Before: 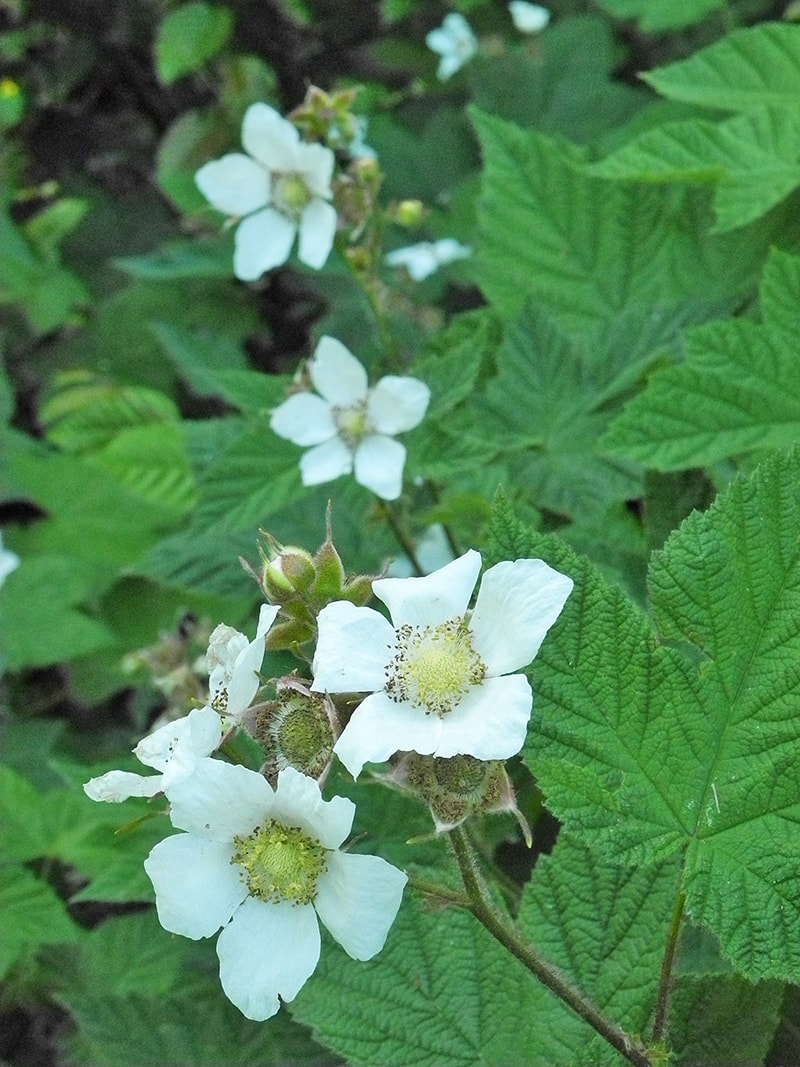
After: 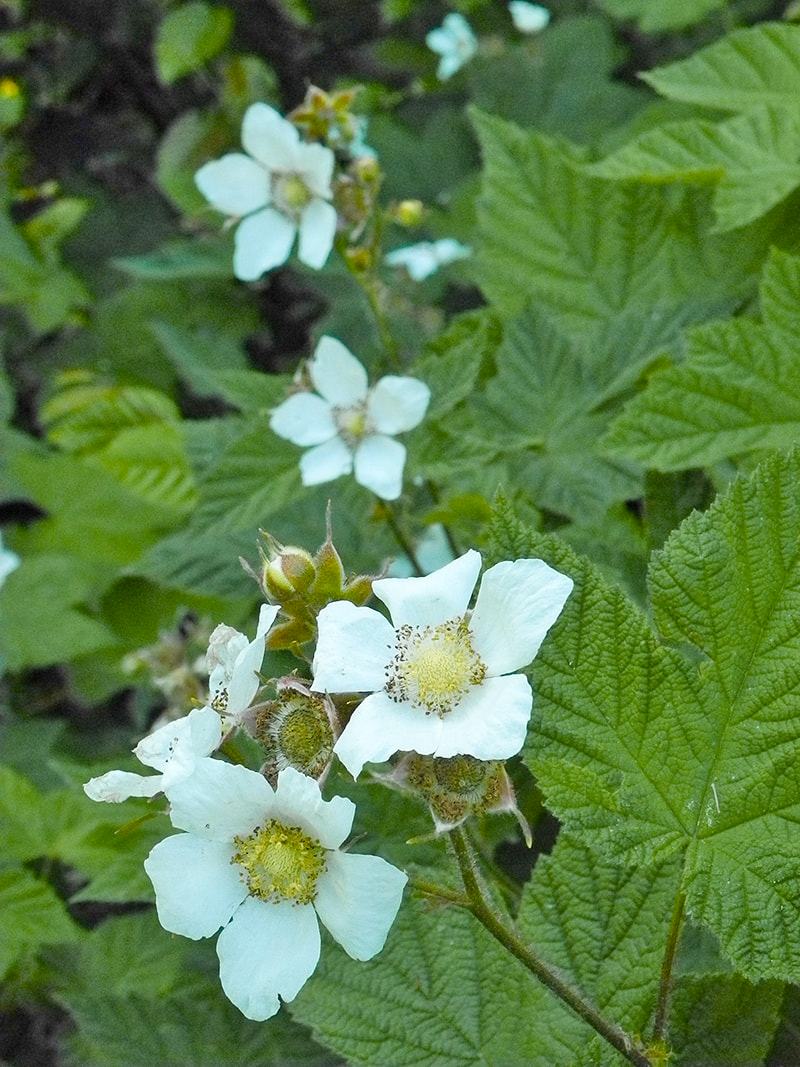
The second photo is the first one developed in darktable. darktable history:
color zones: curves: ch1 [(0.309, 0.524) (0.41, 0.329) (0.508, 0.509)]; ch2 [(0.25, 0.457) (0.75, 0.5)]
color balance rgb: perceptual saturation grading › global saturation 20%, perceptual saturation grading › highlights -25%, perceptual saturation grading › shadows 50%
